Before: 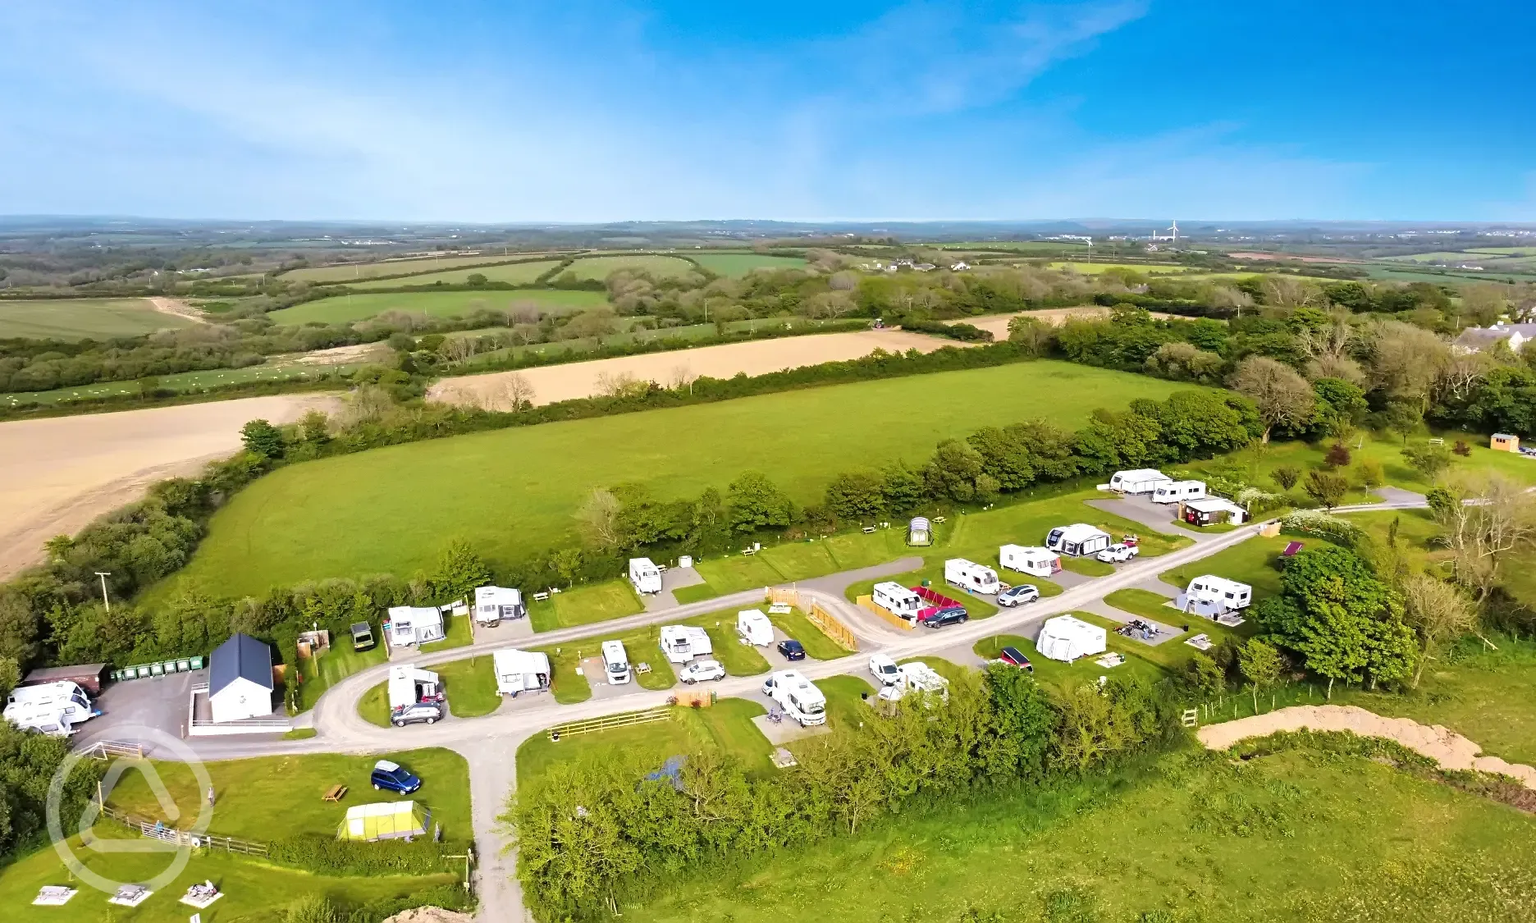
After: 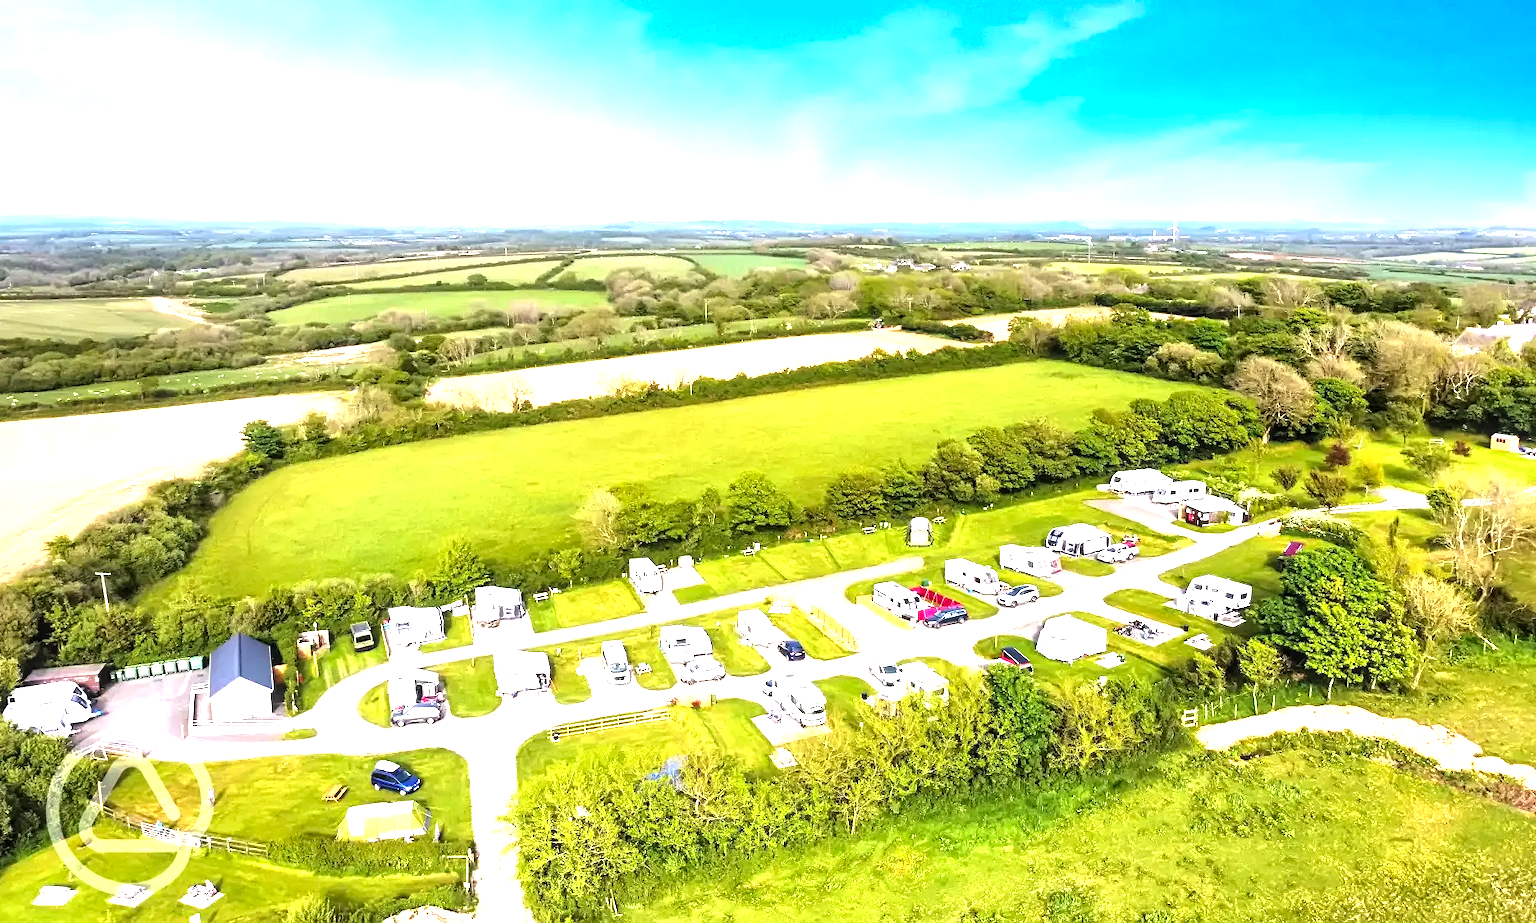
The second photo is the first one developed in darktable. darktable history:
local contrast: on, module defaults
levels: levels [0.012, 0.367, 0.697]
